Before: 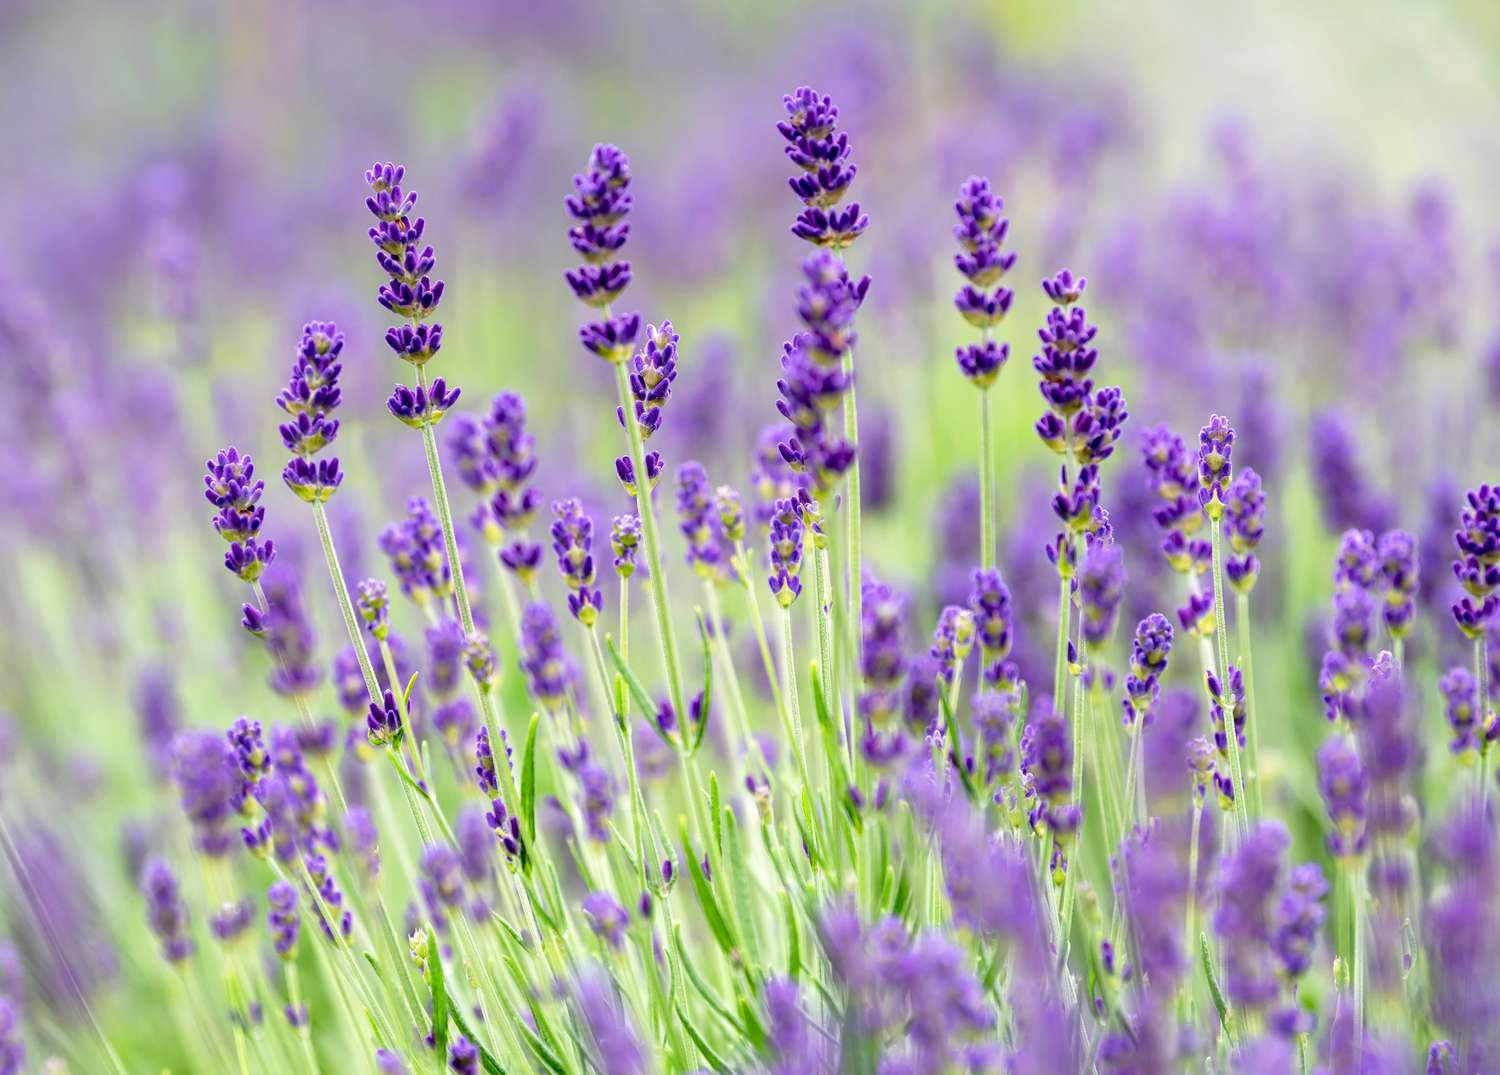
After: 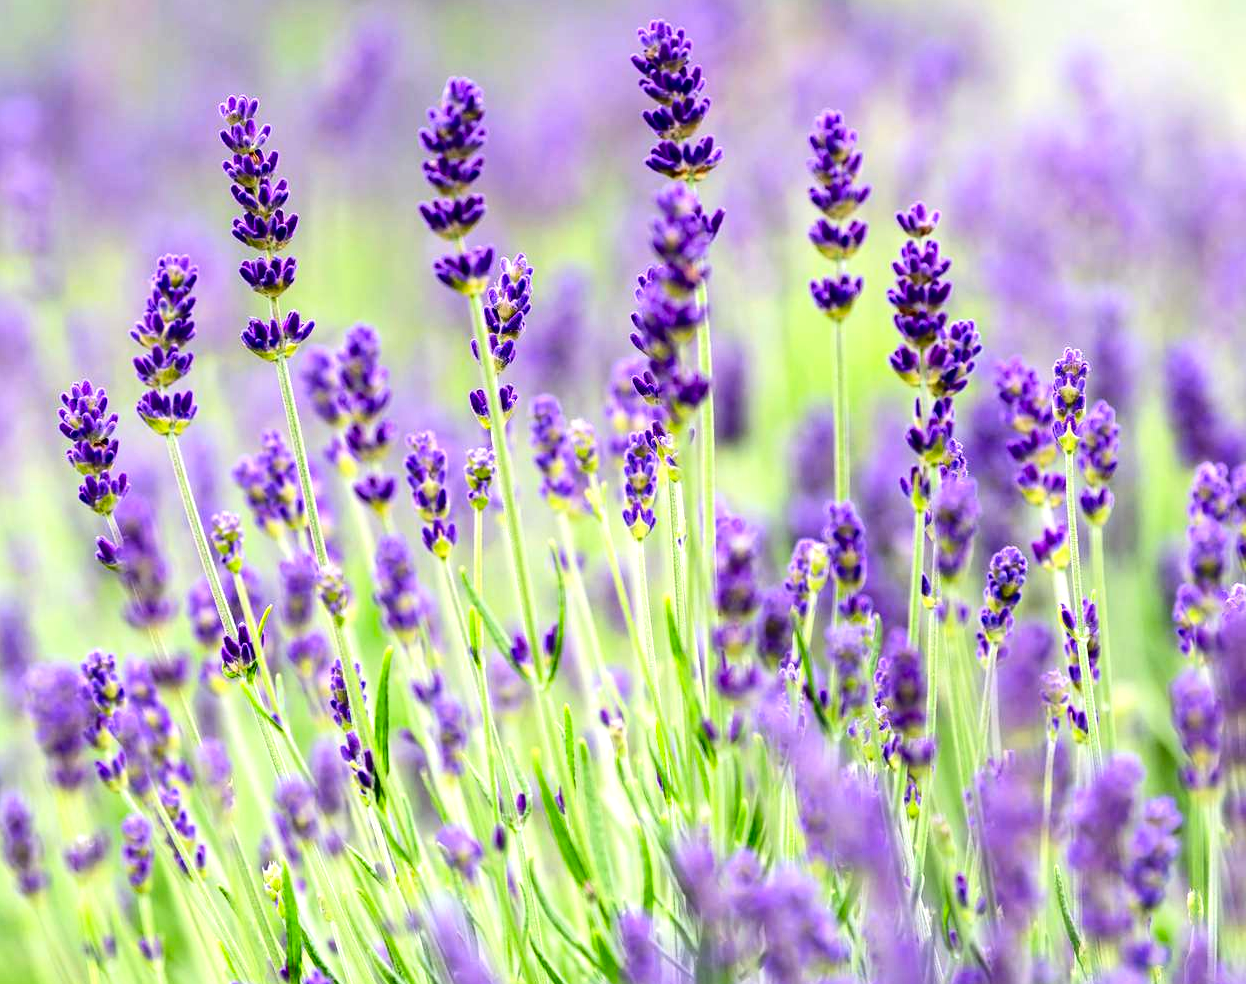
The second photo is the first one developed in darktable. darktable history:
contrast brightness saturation: contrast 0.134, brightness -0.057, saturation 0.15
crop: left 9.765%, top 6.264%, right 7.147%, bottom 2.132%
tone equalizer: -8 EV -0.381 EV, -7 EV -0.374 EV, -6 EV -0.361 EV, -5 EV -0.247 EV, -3 EV 0.246 EV, -2 EV 0.362 EV, -1 EV 0.399 EV, +0 EV 0.411 EV, edges refinement/feathering 500, mask exposure compensation -1.57 EV, preserve details no
levels: mode automatic, levels [0, 0.492, 0.984]
